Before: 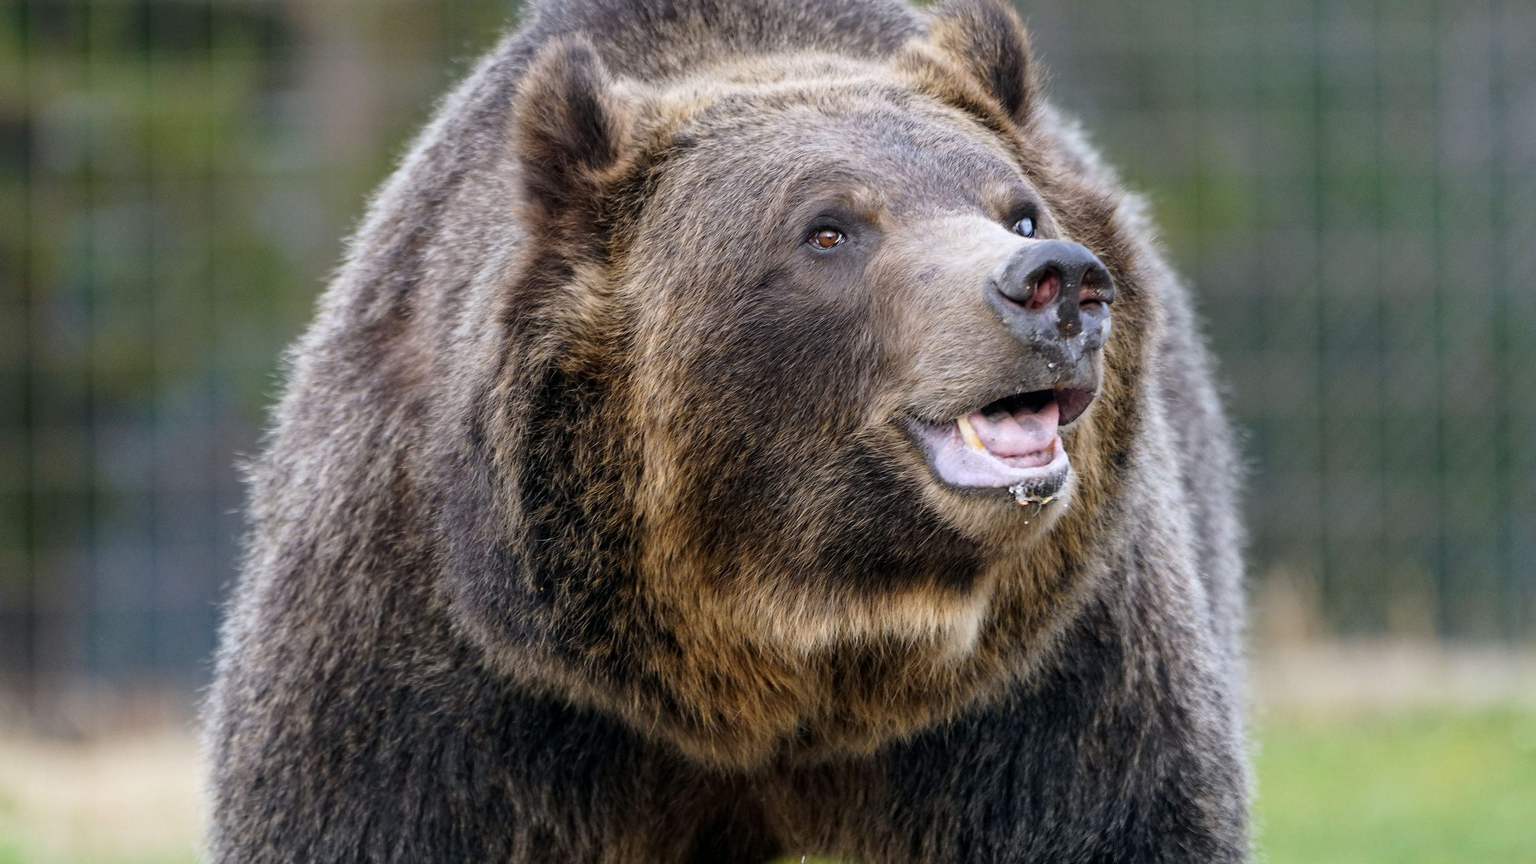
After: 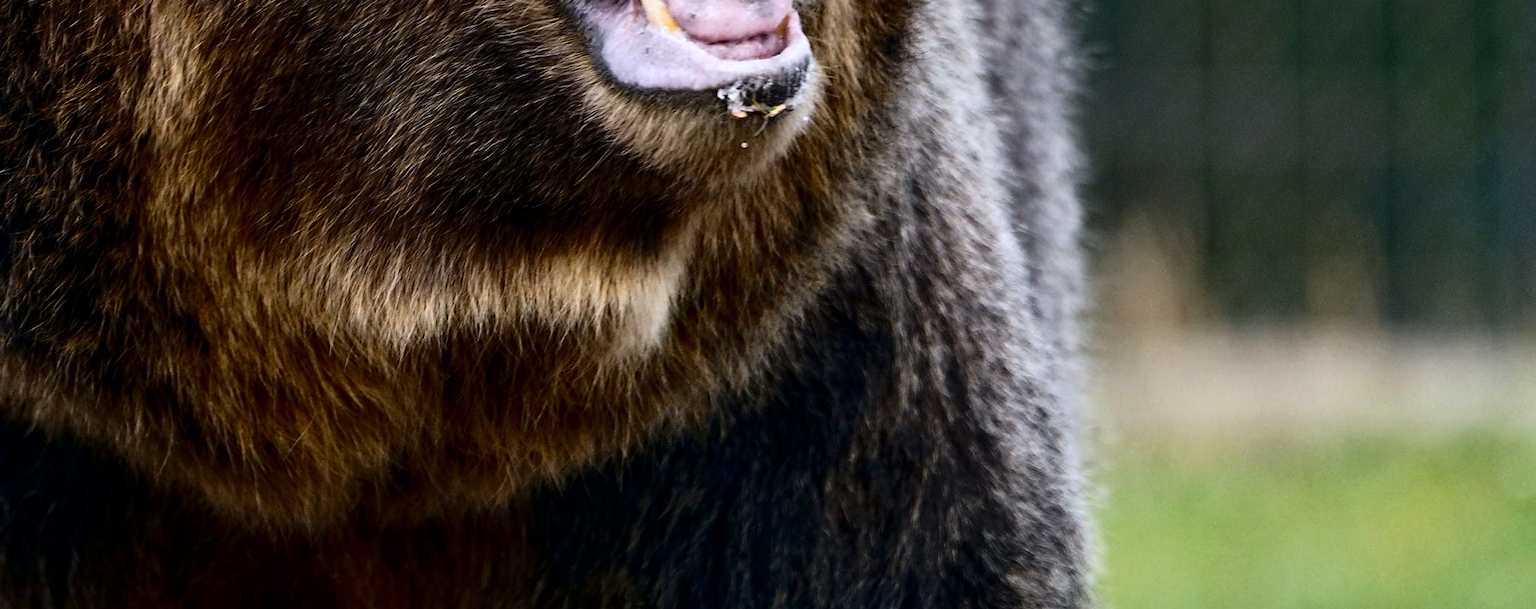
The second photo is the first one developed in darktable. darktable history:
contrast brightness saturation: contrast 0.194, brightness -0.229, saturation 0.114
shadows and highlights: shadows 11.11, white point adjustment 1.34, soften with gaussian
crop and rotate: left 35.67%, top 49.706%, bottom 4.892%
